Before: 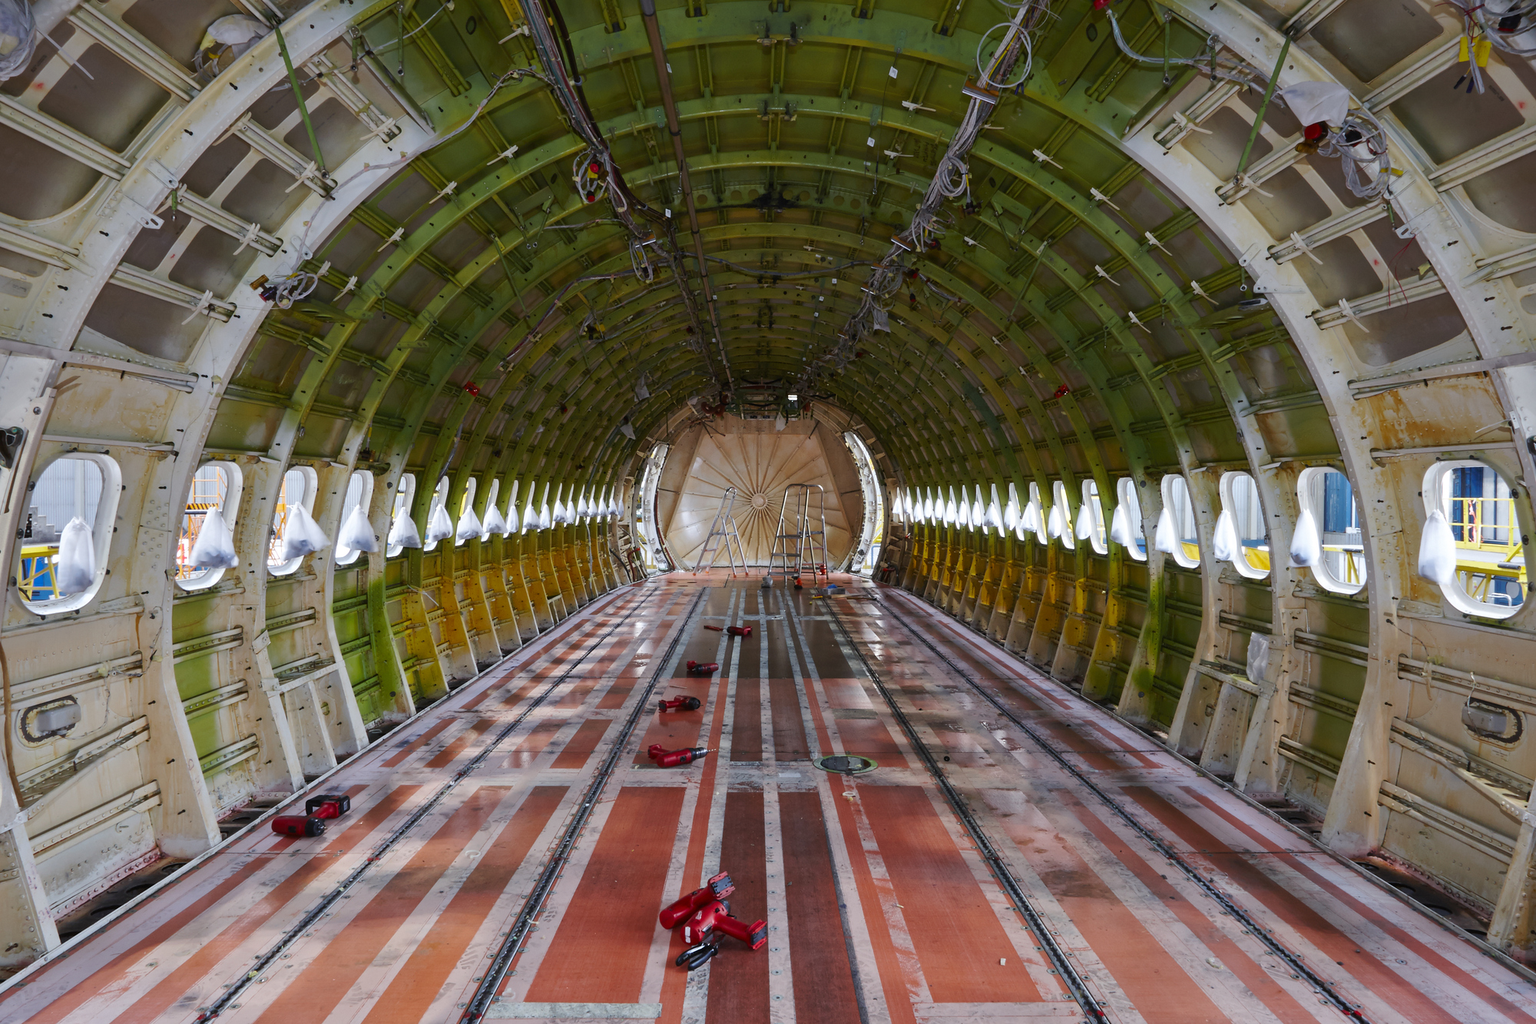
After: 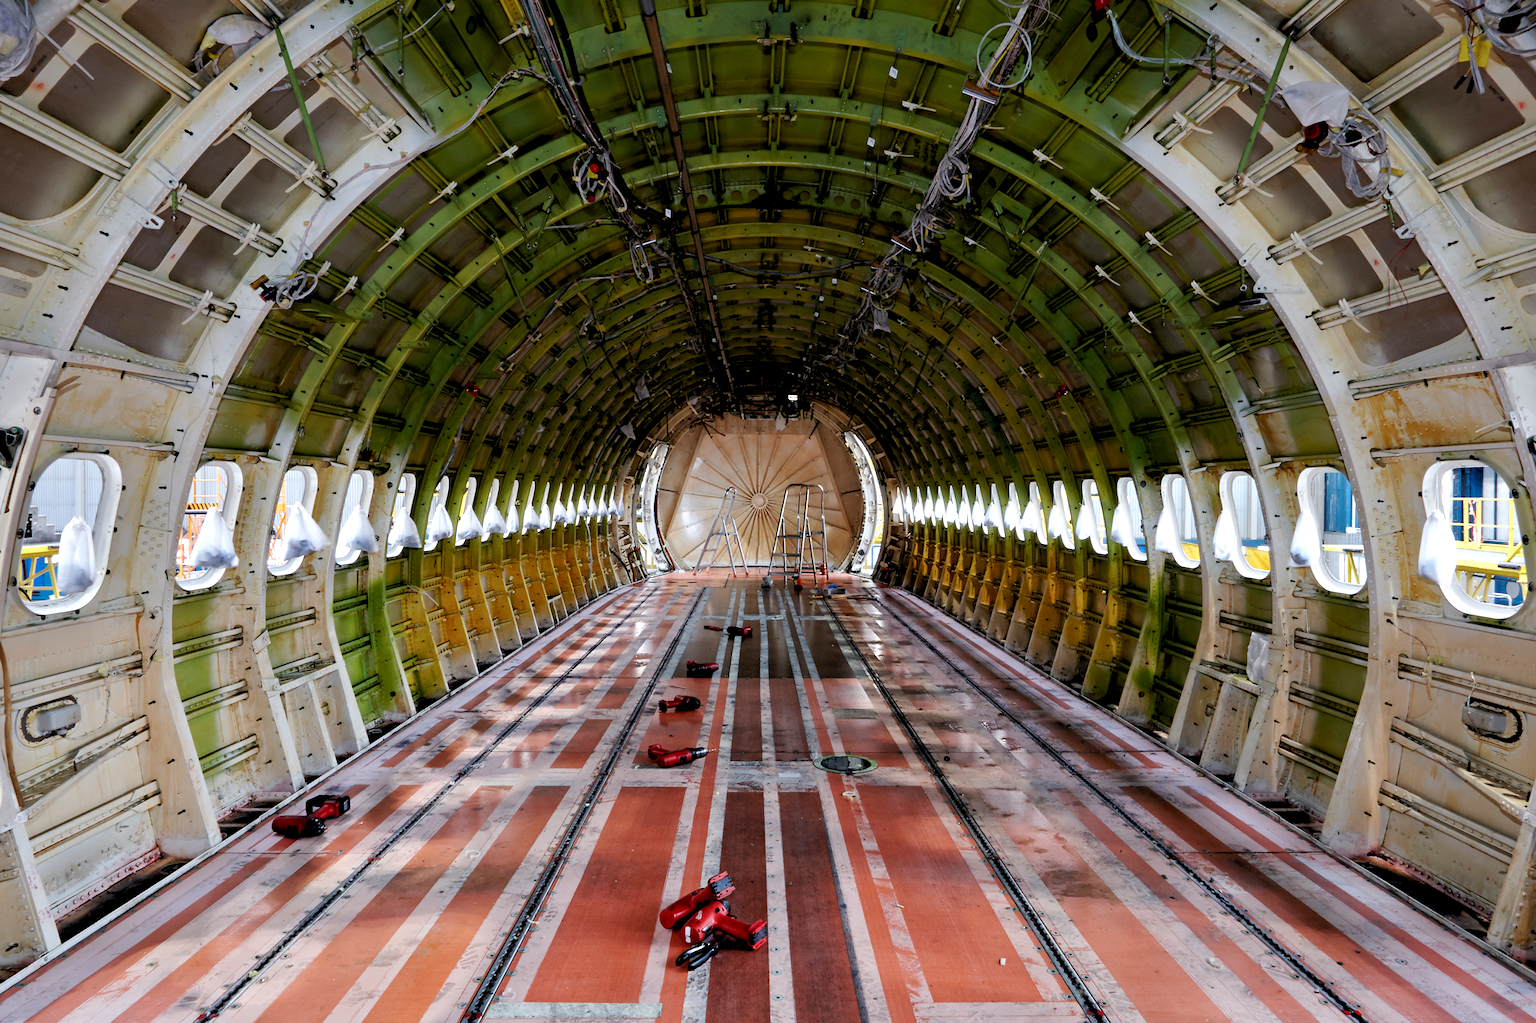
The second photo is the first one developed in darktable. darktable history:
exposure: black level correction 0.007, exposure 0.093 EV, compensate highlight preservation false
rgb levels: levels [[0.01, 0.419, 0.839], [0, 0.5, 1], [0, 0.5, 1]]
